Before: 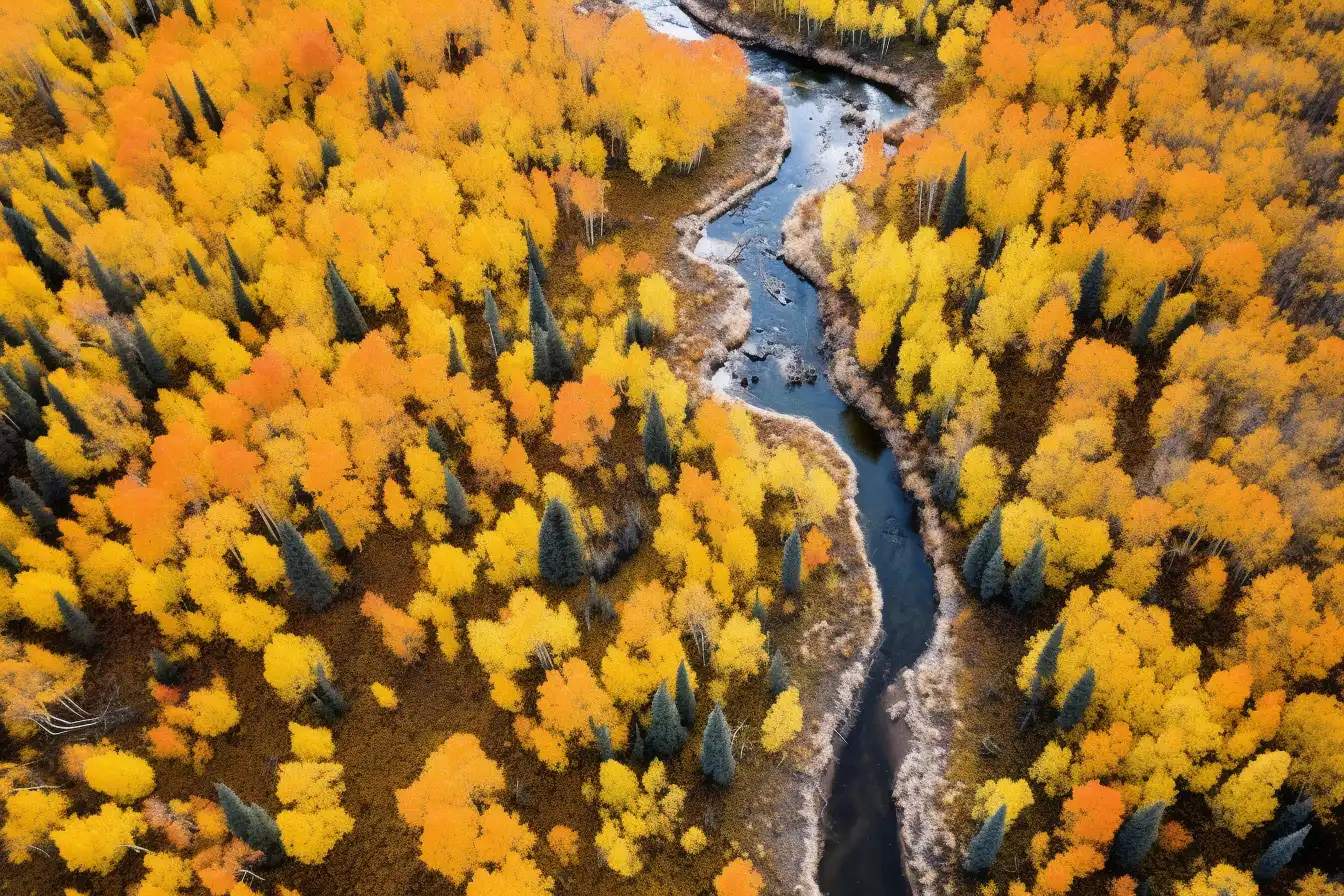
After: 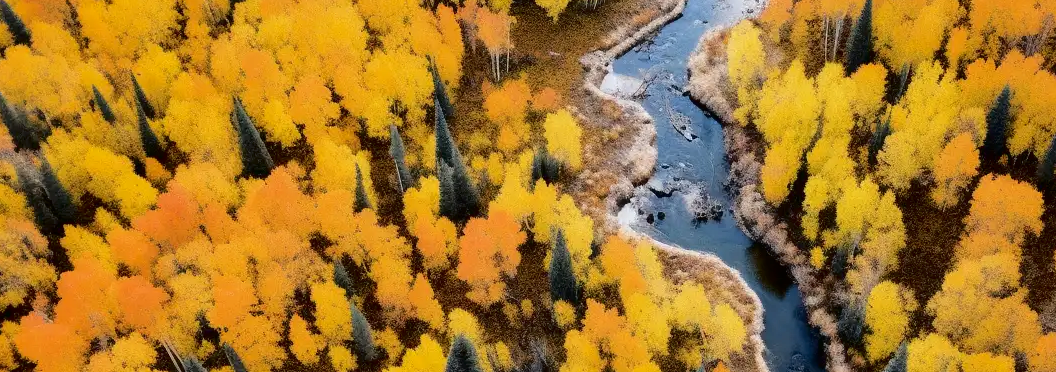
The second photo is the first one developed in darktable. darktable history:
fill light: exposure -2 EV, width 8.6
shadows and highlights: shadows 10, white point adjustment 1, highlights -40
crop: left 7.036%, top 18.398%, right 14.379%, bottom 40.043%
